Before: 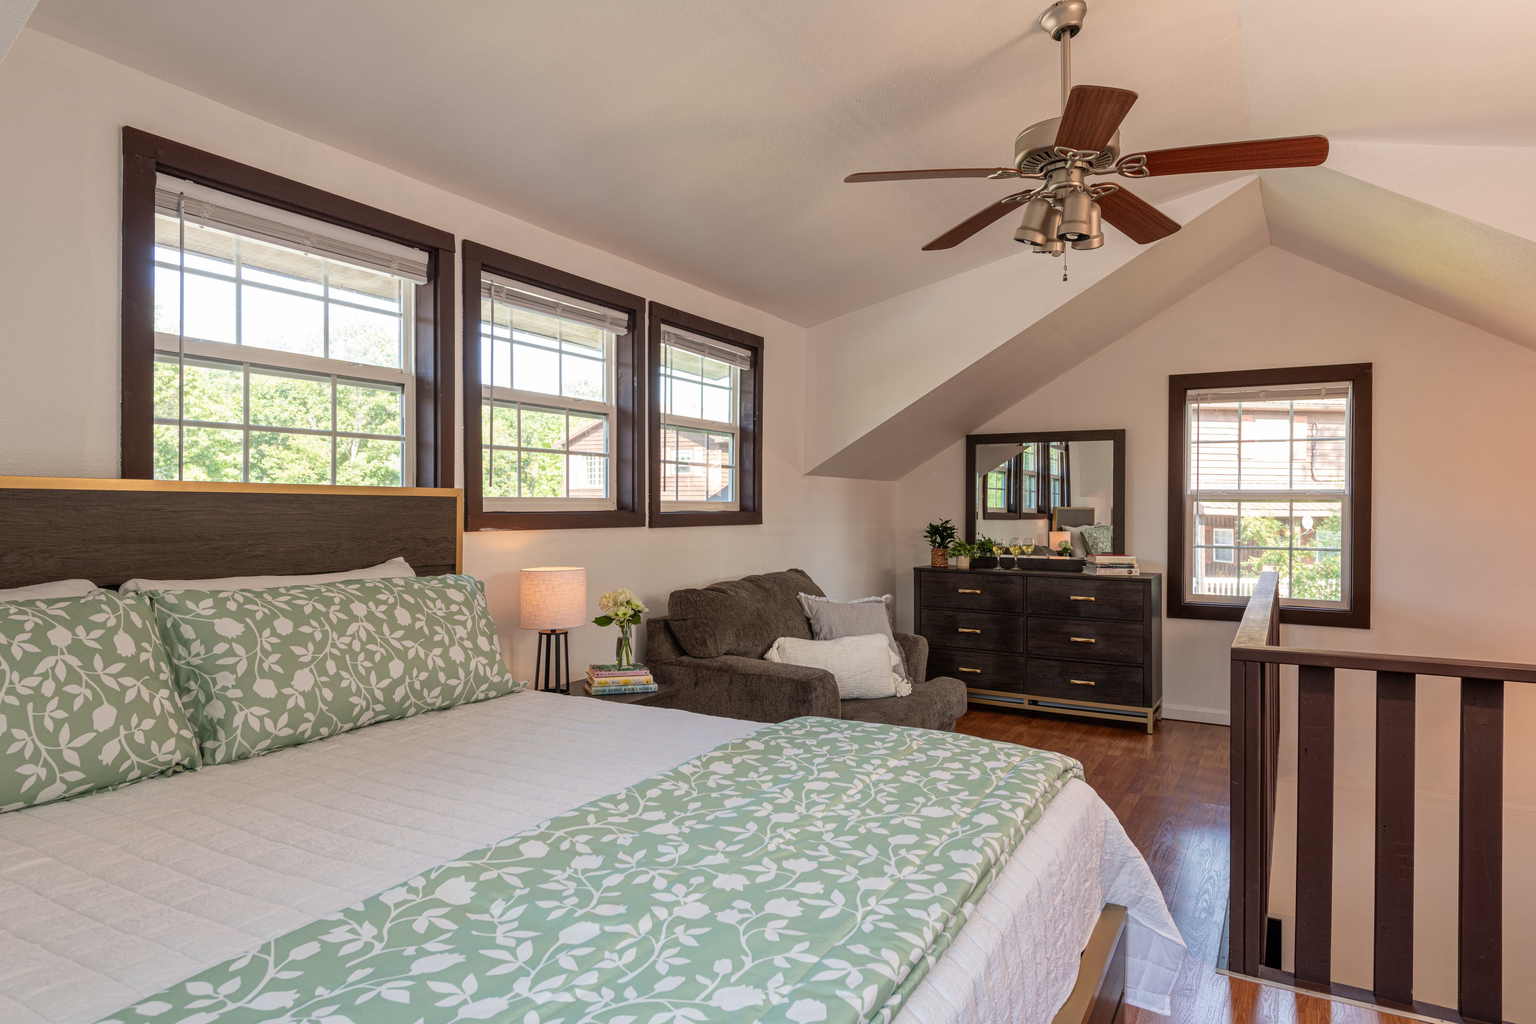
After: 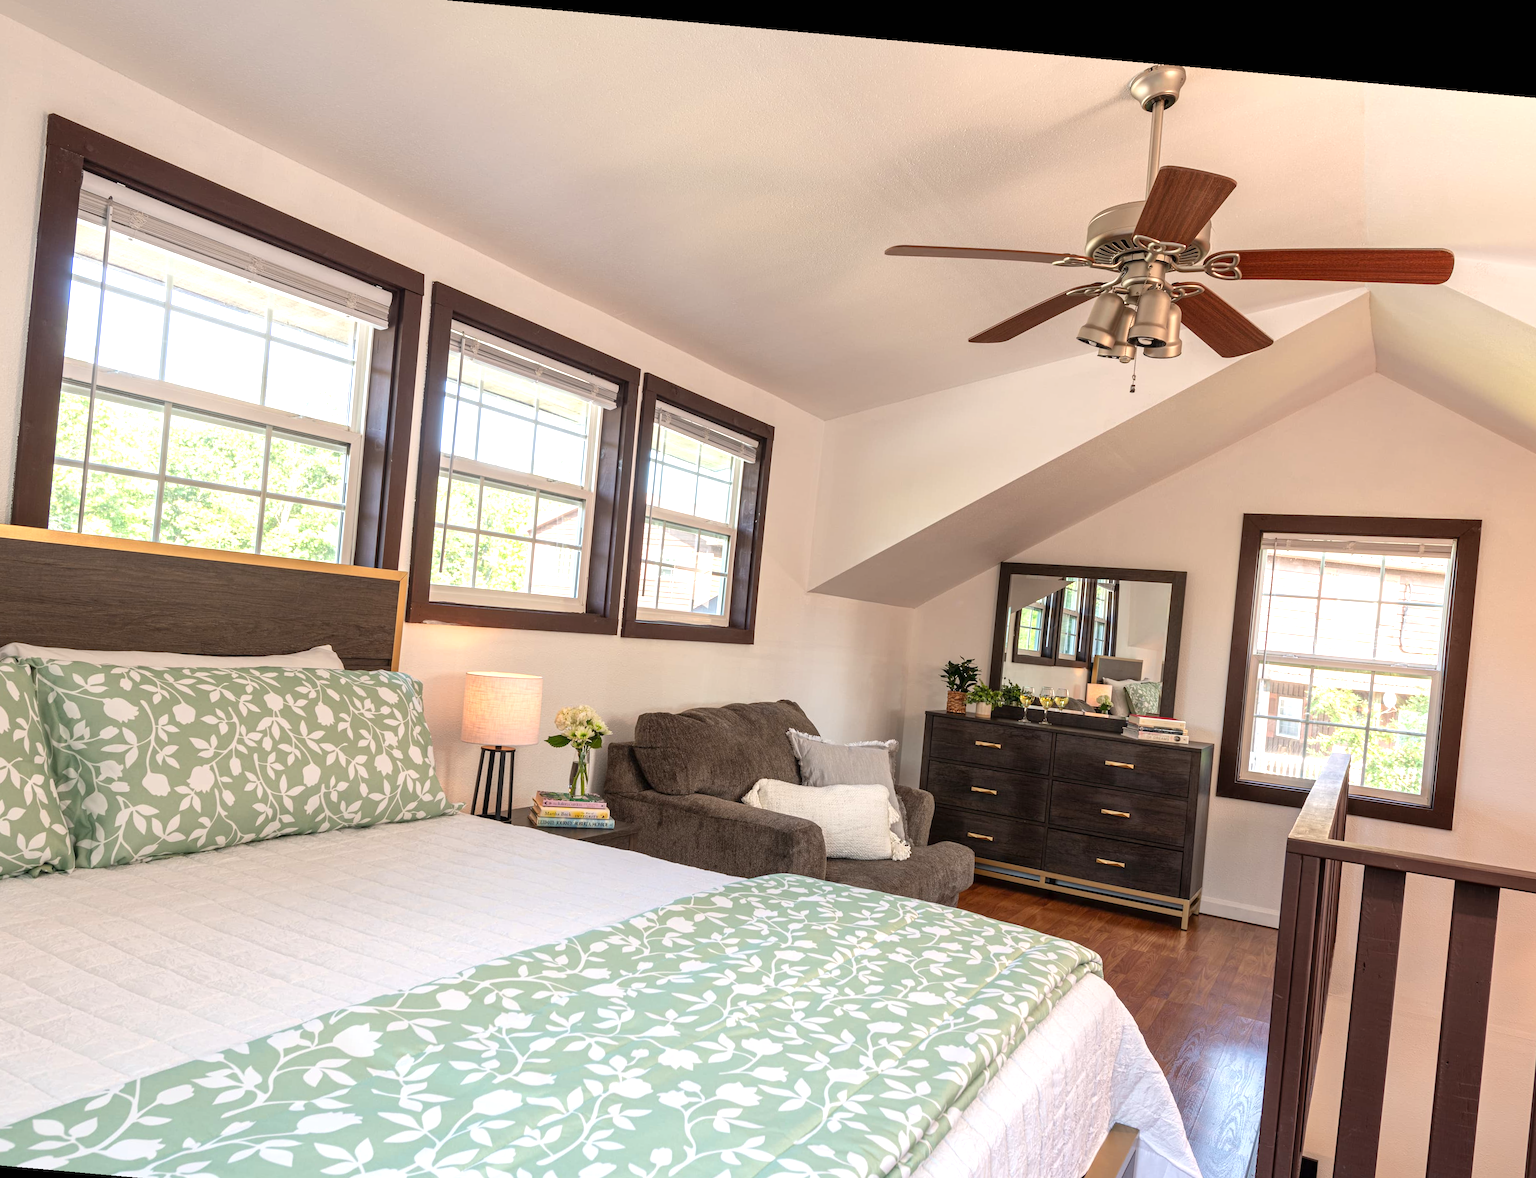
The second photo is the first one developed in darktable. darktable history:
crop: left 9.929%, top 3.475%, right 9.188%, bottom 9.529%
rotate and perspective: rotation 5.12°, automatic cropping off
exposure: black level correction 0, exposure 0.7 EV, compensate exposure bias true, compensate highlight preservation false
